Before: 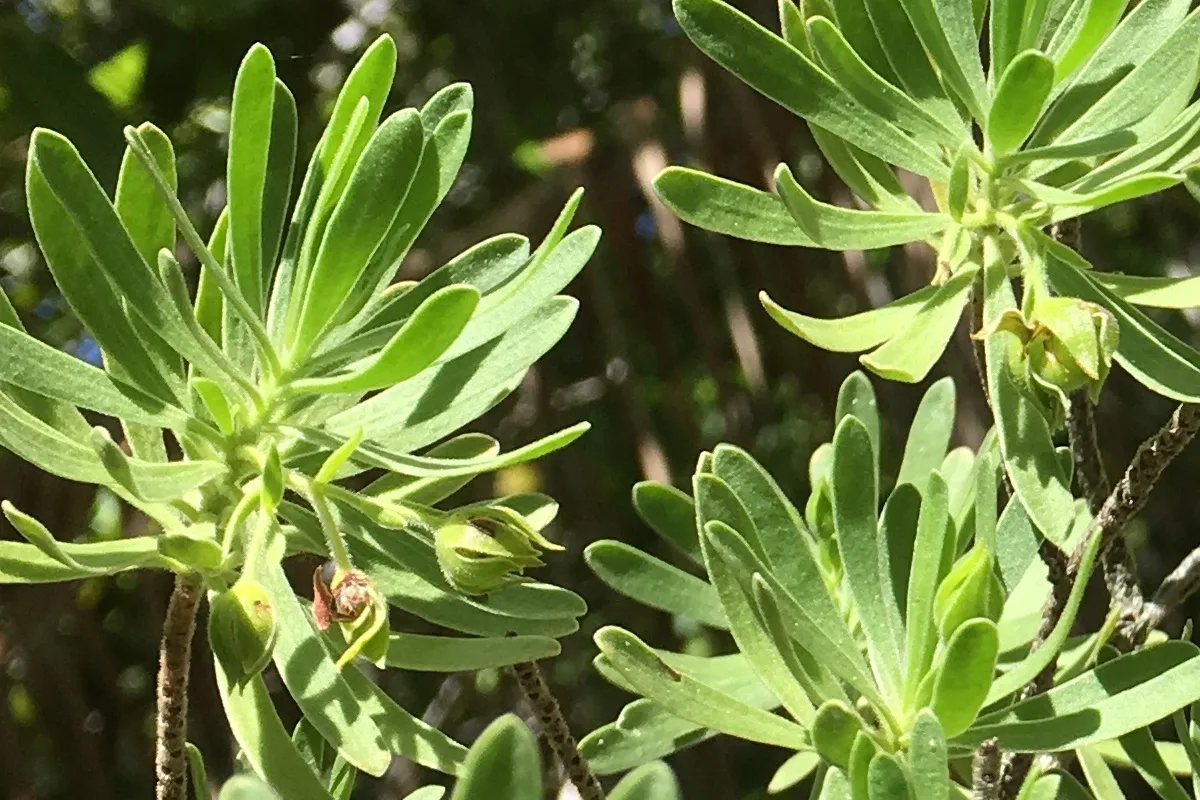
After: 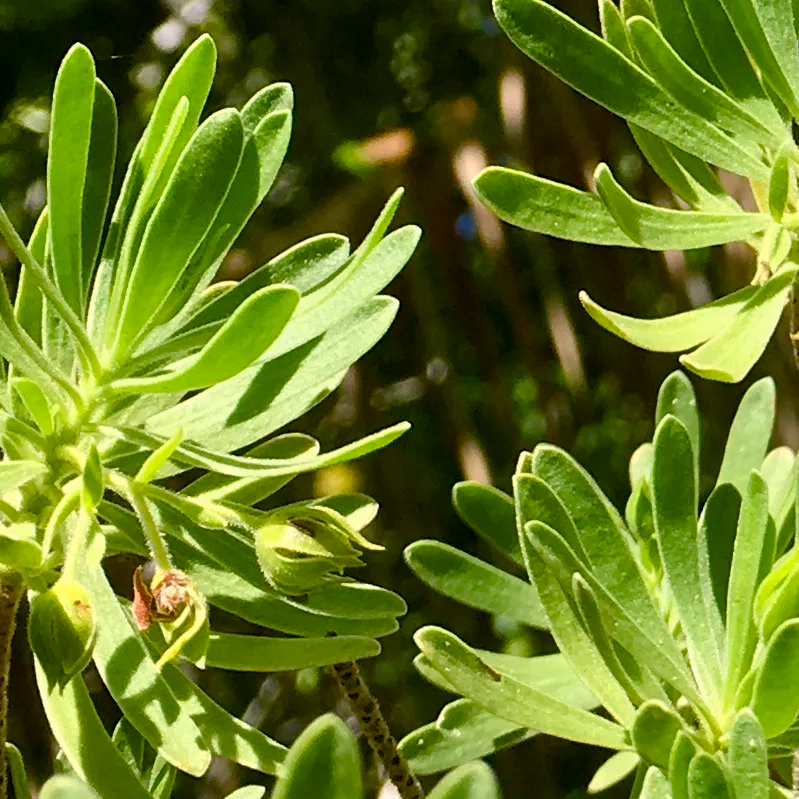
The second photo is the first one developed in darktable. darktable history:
color balance rgb: shadows lift › chroma 1%, shadows lift › hue 240.84°, highlights gain › chroma 2%, highlights gain › hue 73.2°, global offset › luminance -0.5%, perceptual saturation grading › global saturation 20%, perceptual saturation grading › highlights -25%, perceptual saturation grading › shadows 50%, global vibrance 25.26%
crop and rotate: left 15.055%, right 18.278%
